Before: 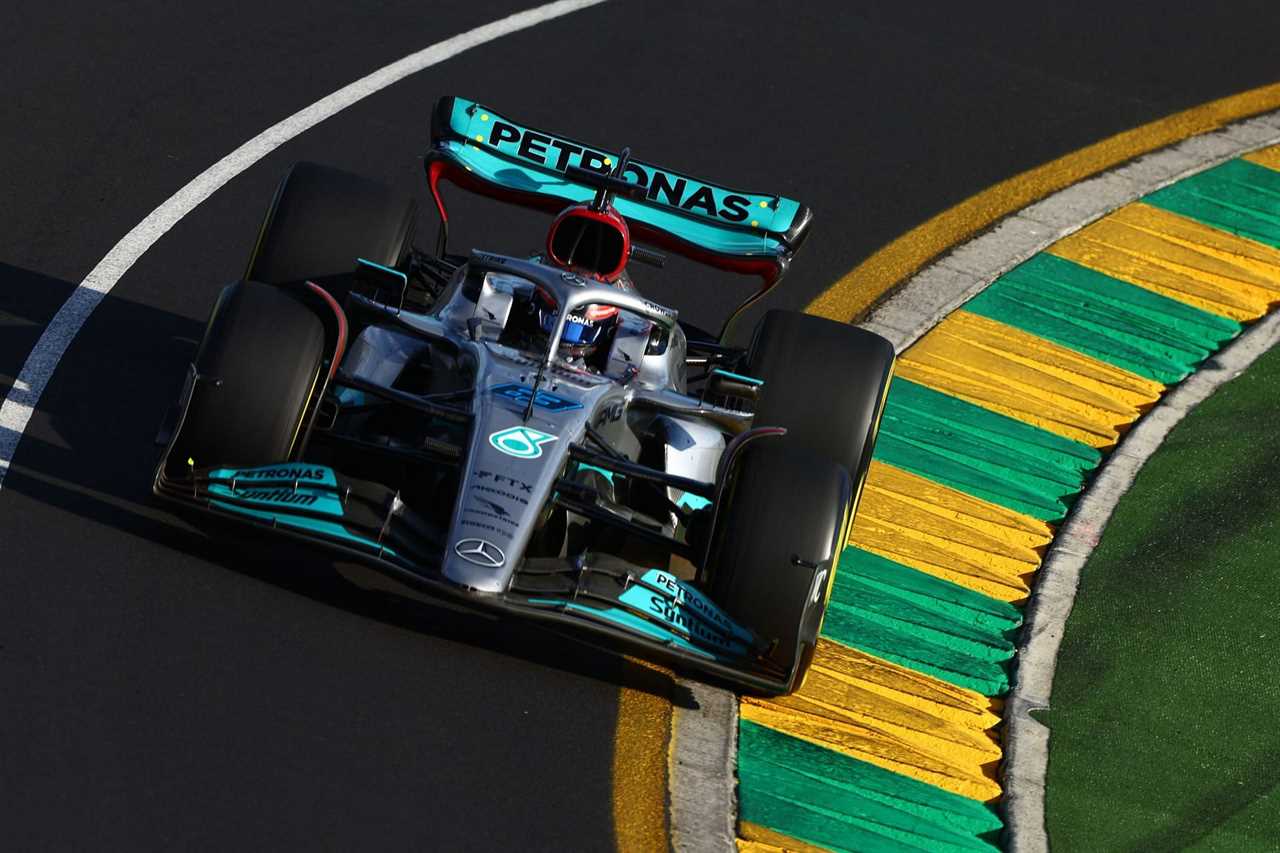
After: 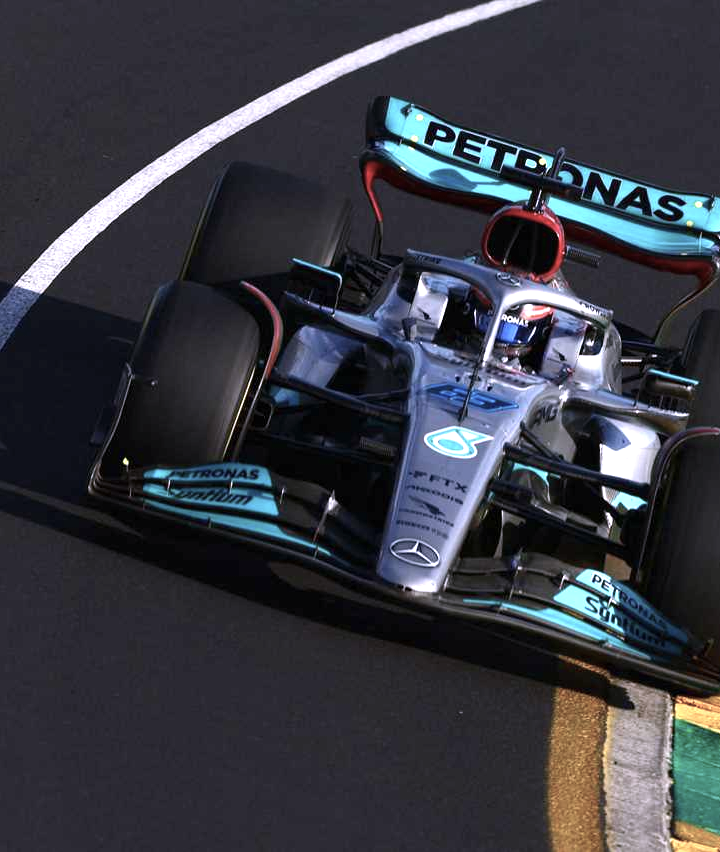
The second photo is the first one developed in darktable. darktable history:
crop: left 5.114%, right 38.589%
color balance: input saturation 100.43%, contrast fulcrum 14.22%, output saturation 70.41%
exposure: exposure 0.648 EV, compensate highlight preservation false
white balance: red 1.042, blue 1.17
